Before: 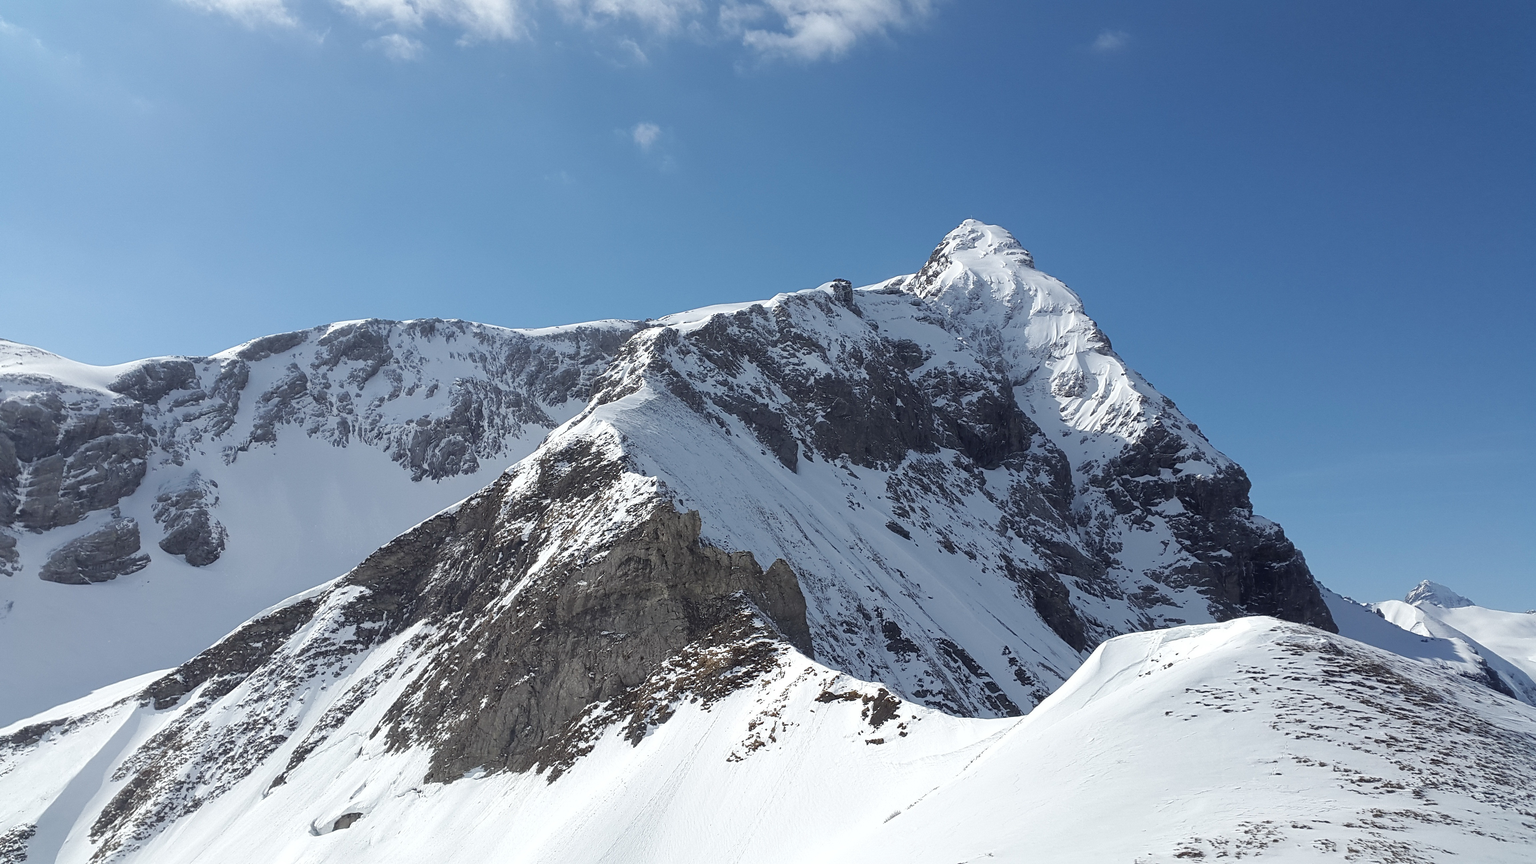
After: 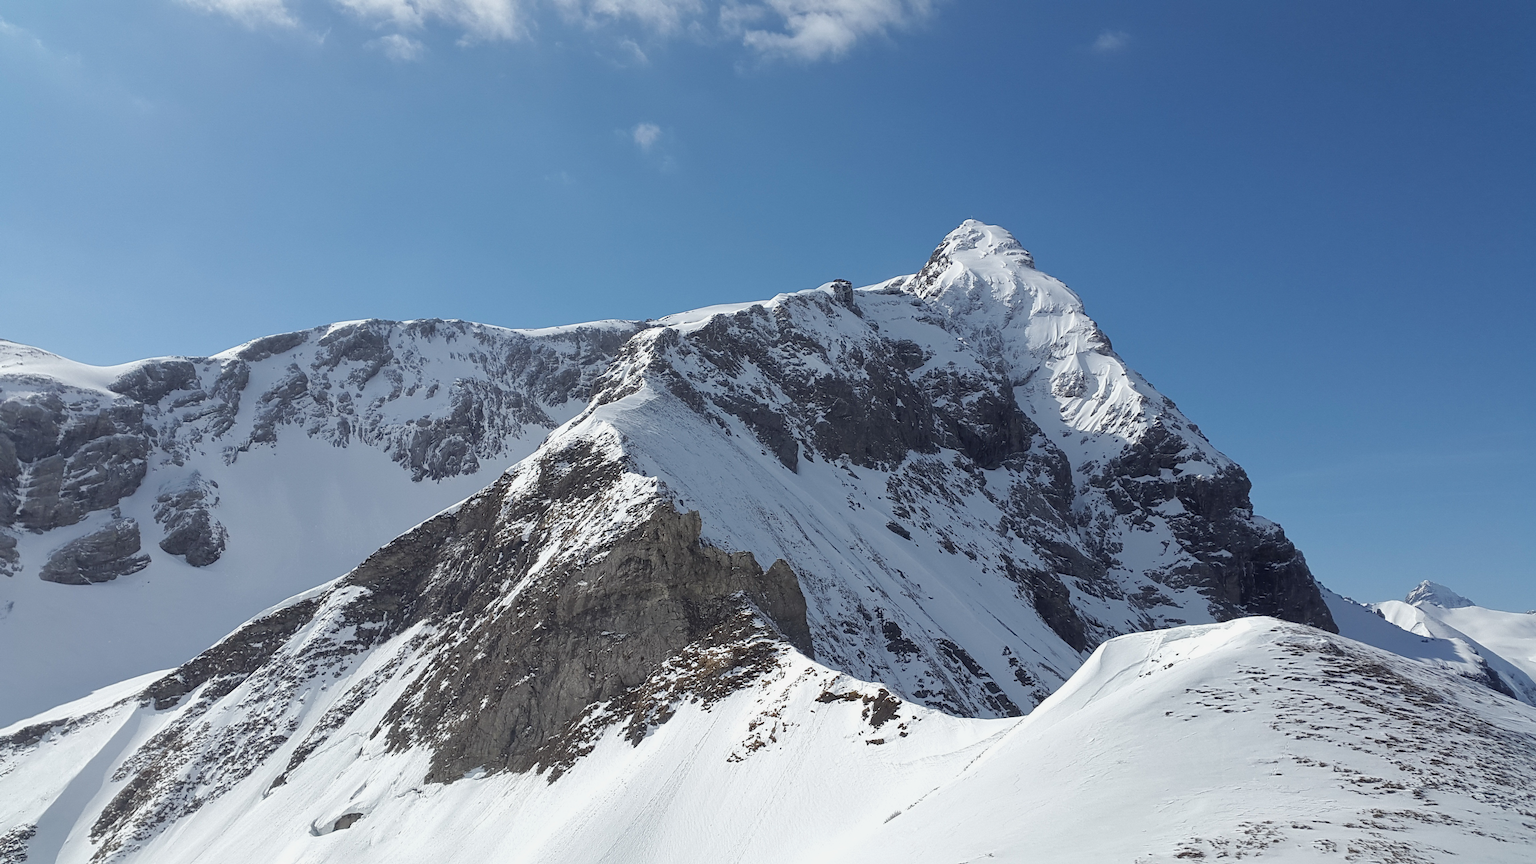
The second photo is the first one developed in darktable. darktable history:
shadows and highlights: shadows 25.56, white point adjustment -3.05, highlights -30.22
